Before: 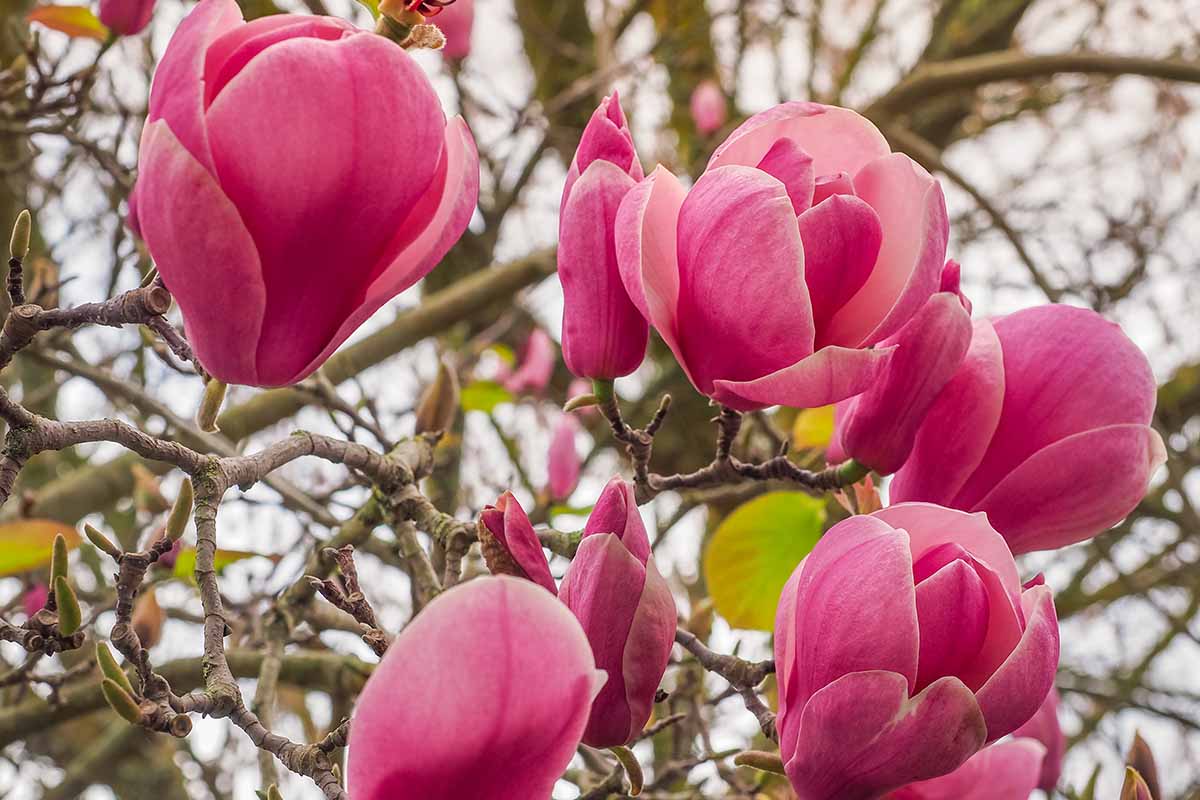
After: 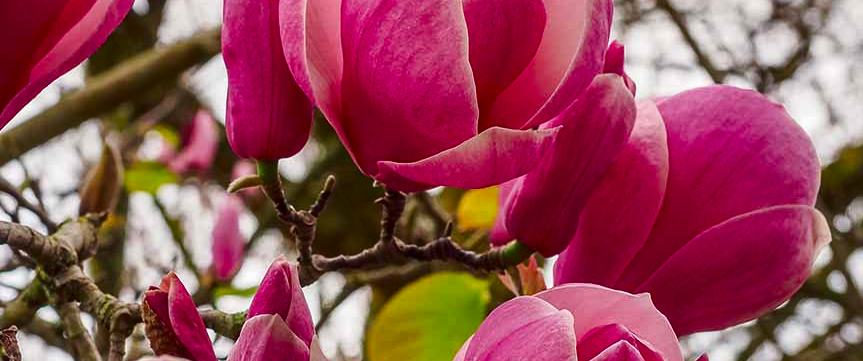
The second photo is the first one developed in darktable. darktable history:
contrast brightness saturation: contrast 0.133, brightness -0.221, saturation 0.146
crop and rotate: left 28.079%, top 27.381%, bottom 27.463%
